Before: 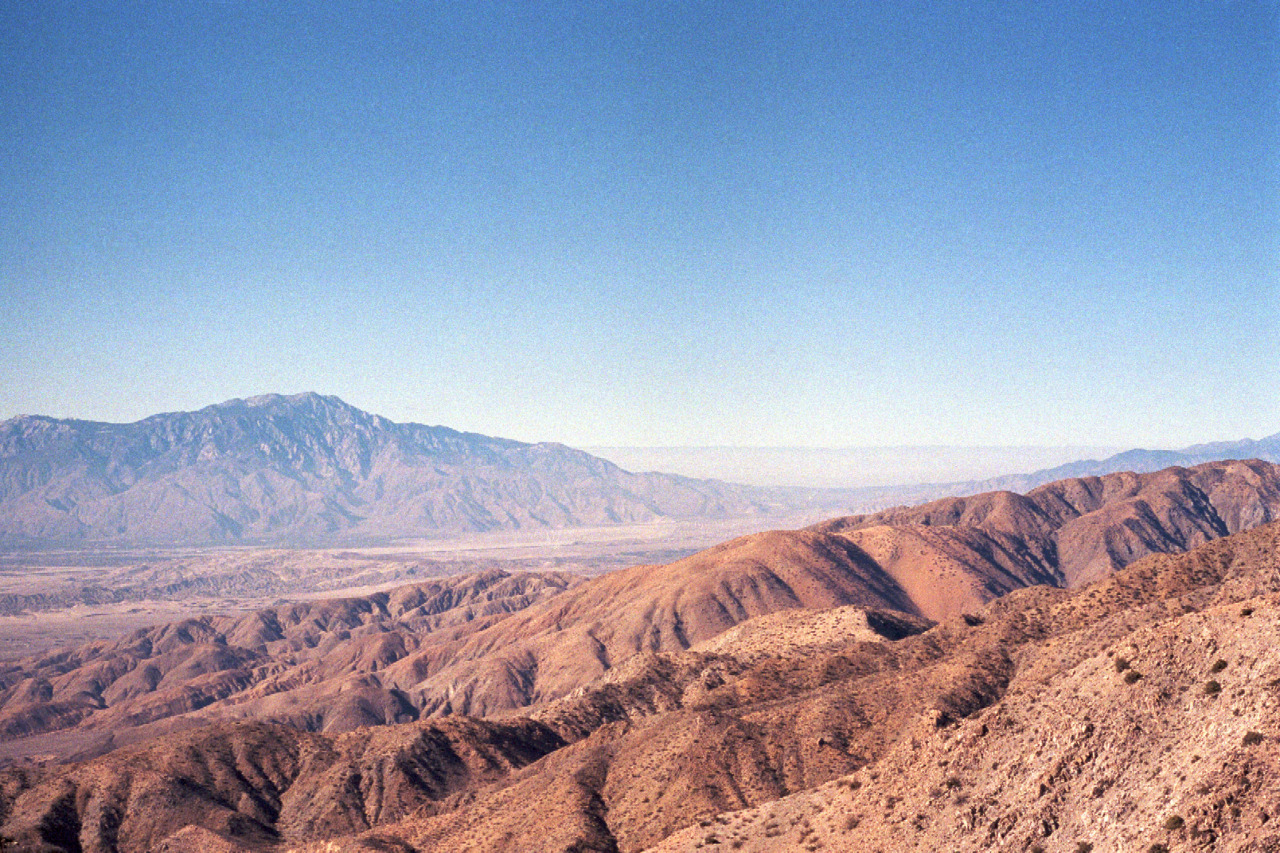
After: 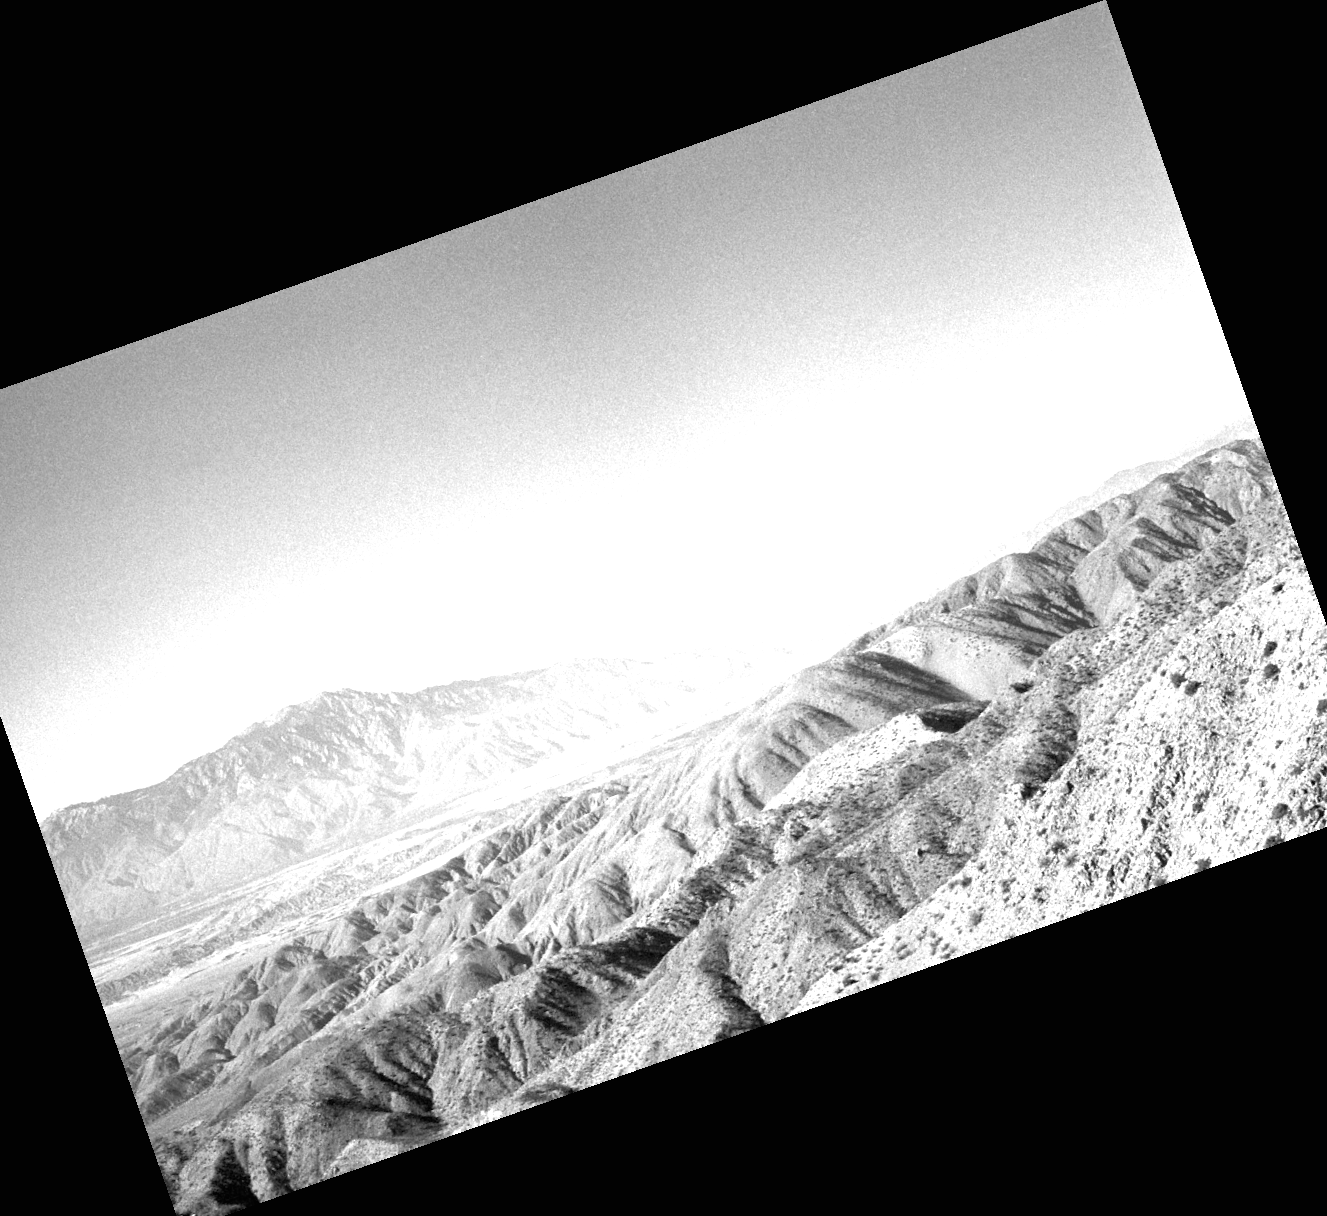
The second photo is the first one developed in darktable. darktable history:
crop and rotate: angle 19.43°, left 6.812%, right 4.125%, bottom 1.087%
monochrome: on, module defaults
exposure: black level correction 0, exposure 1 EV, compensate exposure bias true, compensate highlight preservation false
